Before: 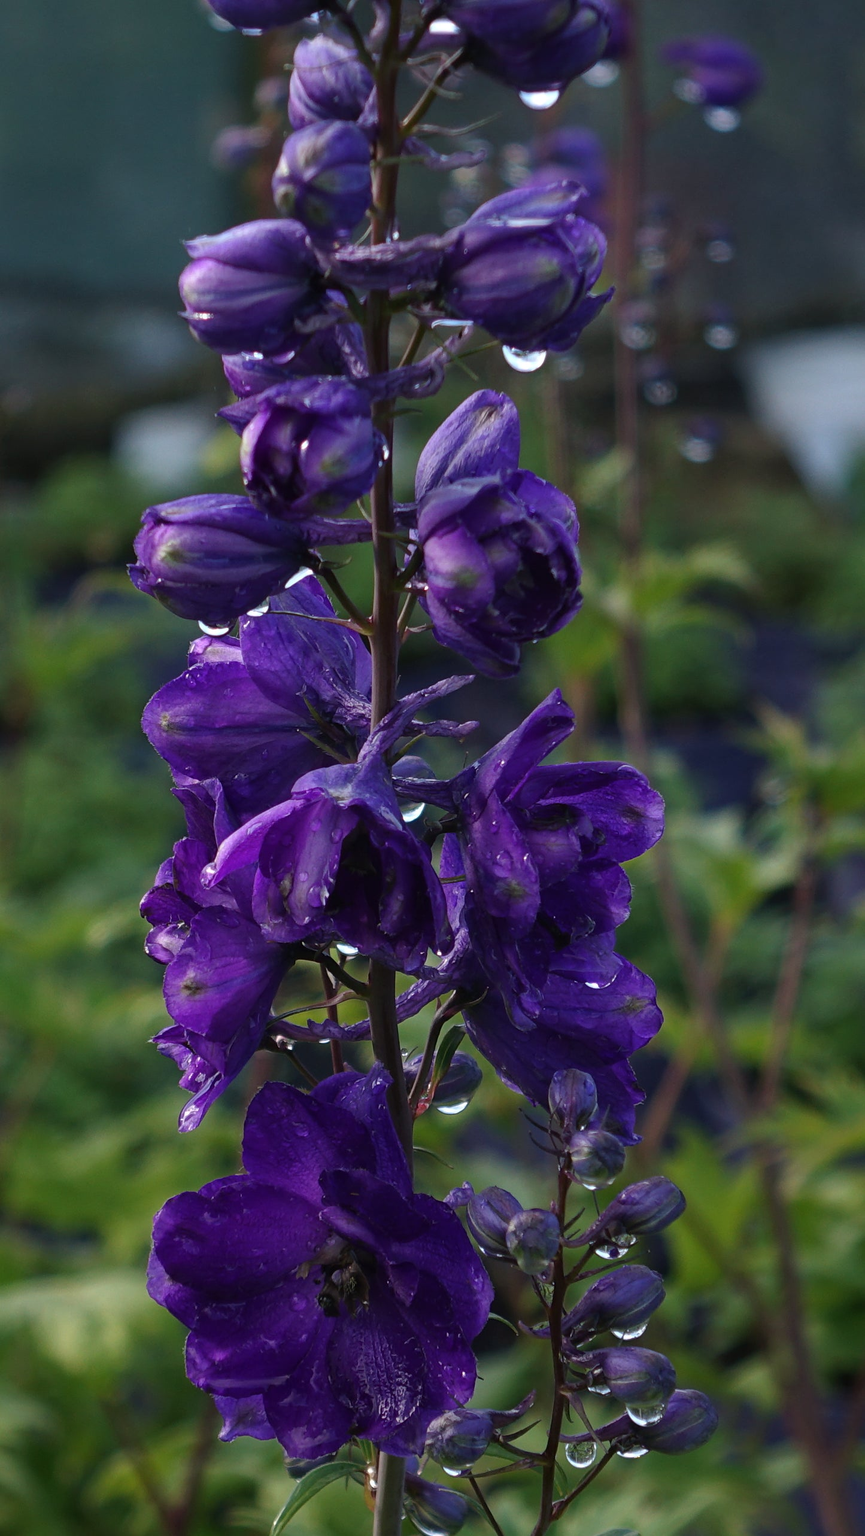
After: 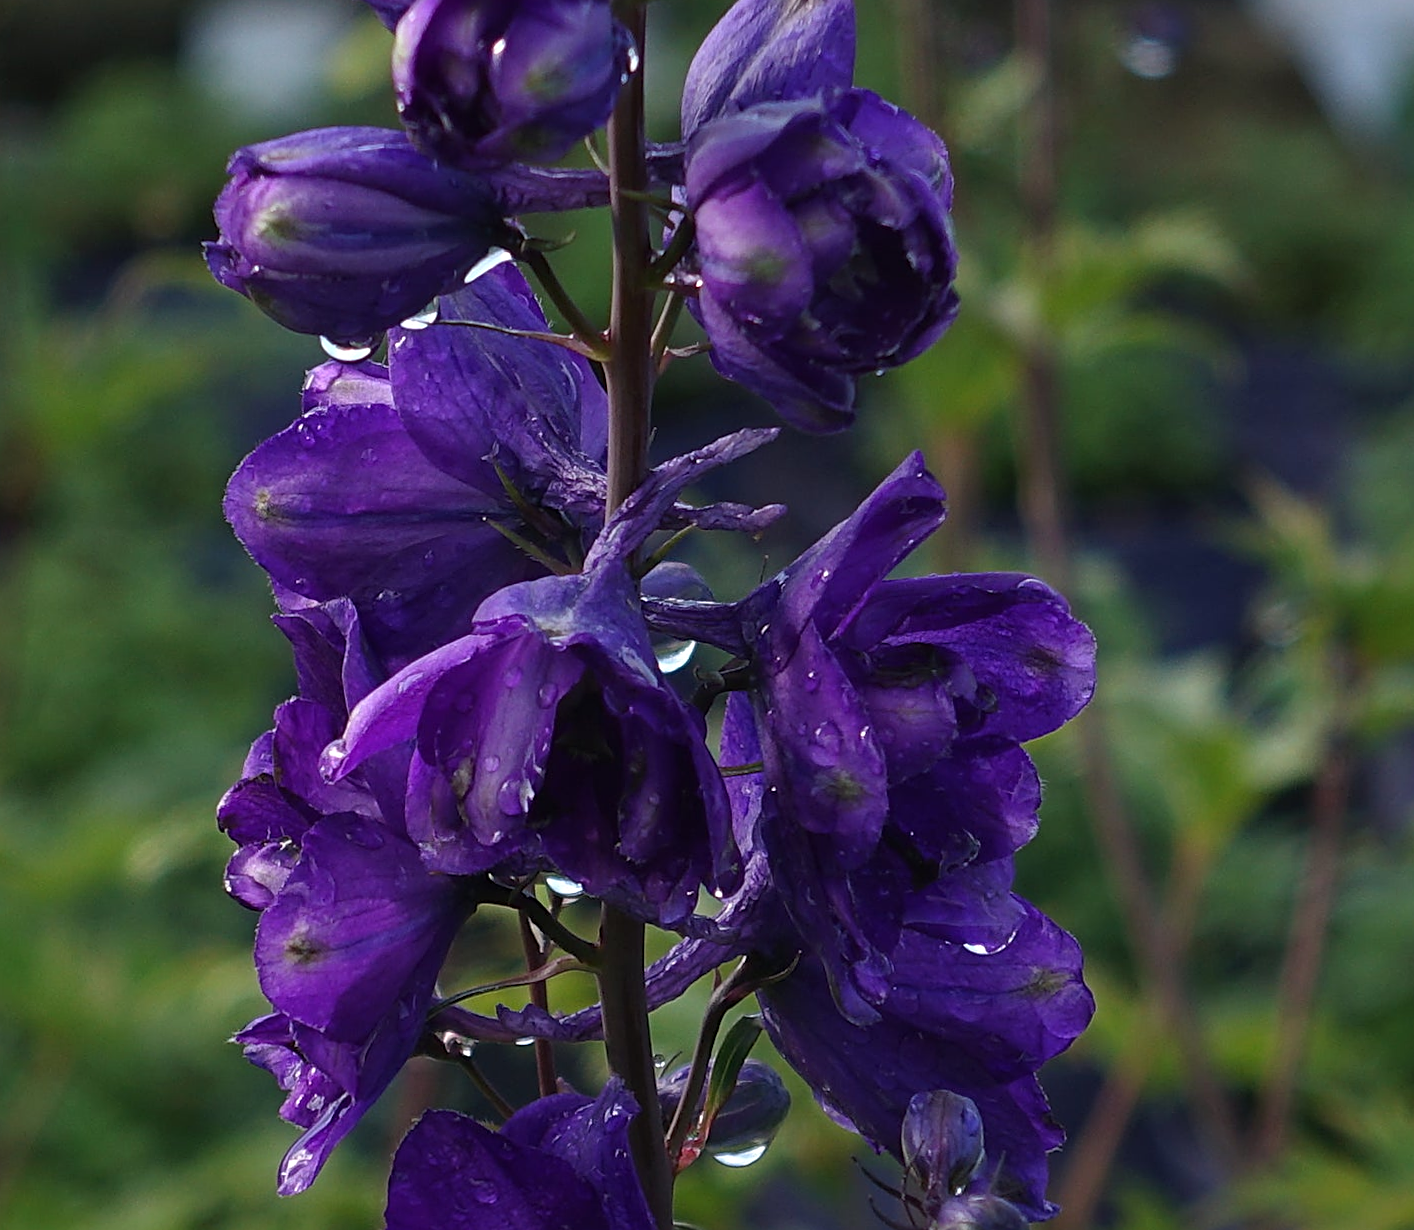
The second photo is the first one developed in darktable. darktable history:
crop and rotate: top 26.056%, bottom 25.543%
sharpen: on, module defaults
rotate and perspective: rotation 0.226°, lens shift (vertical) -0.042, crop left 0.023, crop right 0.982, crop top 0.006, crop bottom 0.994
